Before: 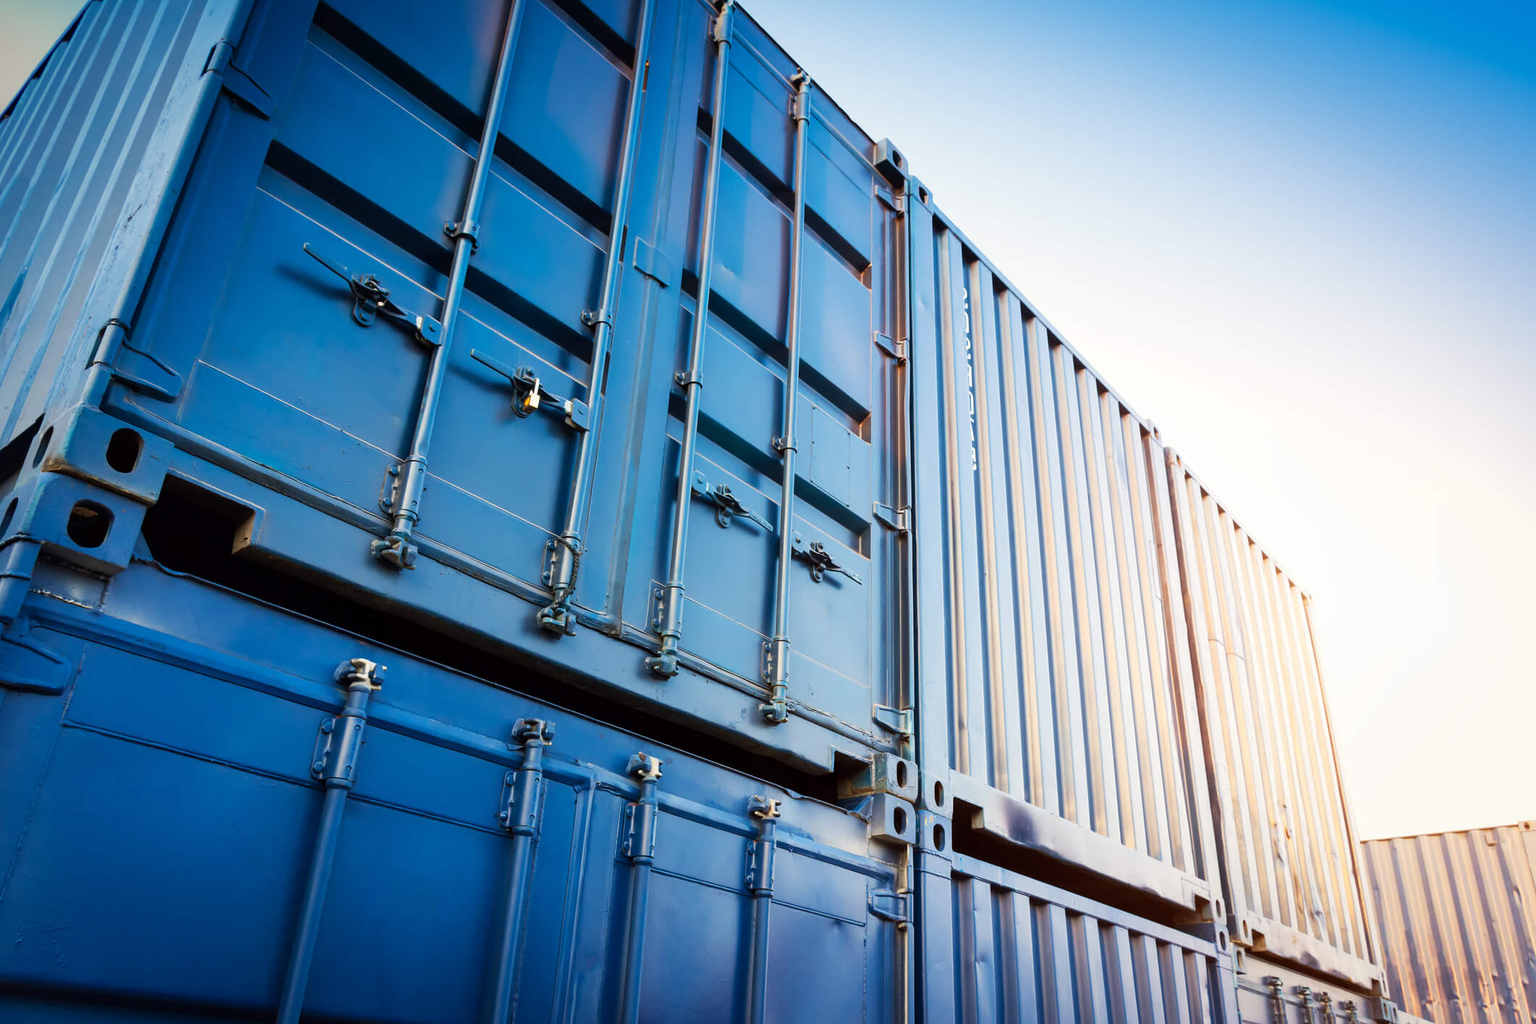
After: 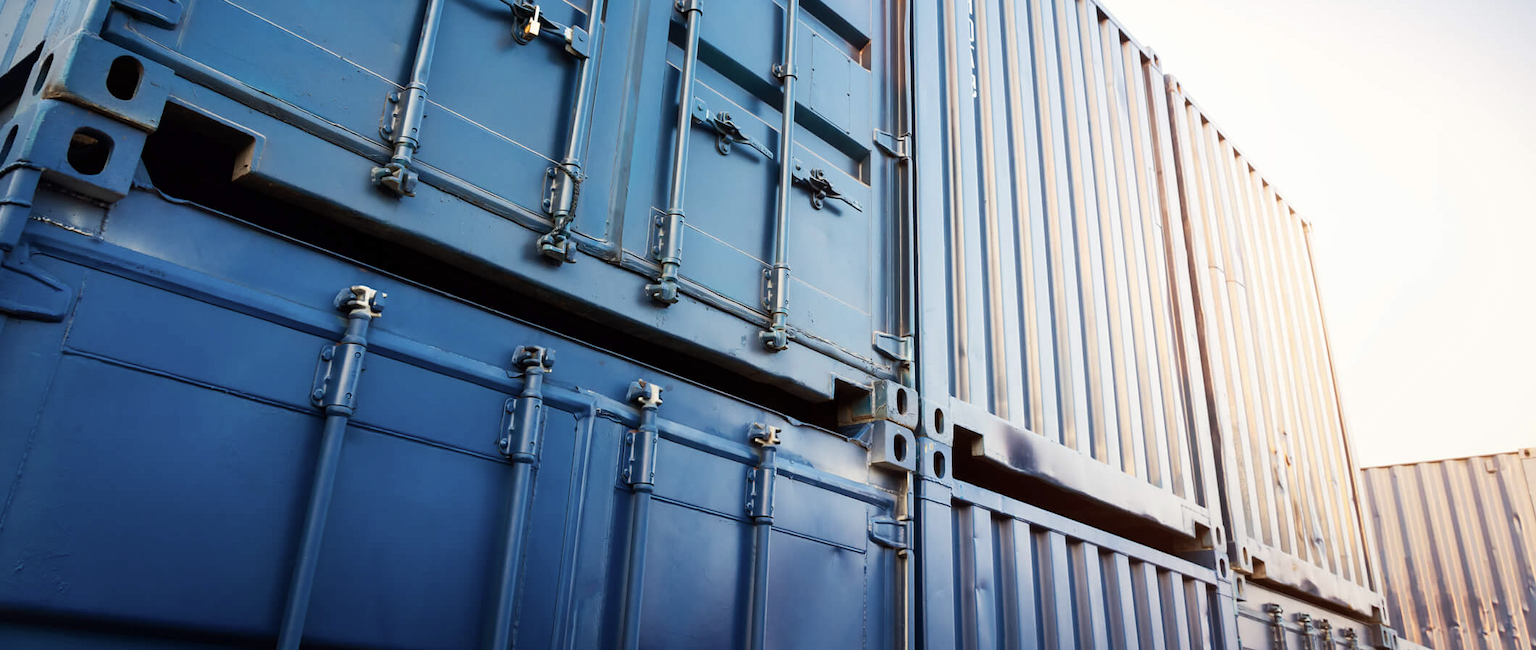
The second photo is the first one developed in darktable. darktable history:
crop and rotate: top 36.435%
contrast brightness saturation: contrast 0.06, brightness -0.01, saturation -0.23
